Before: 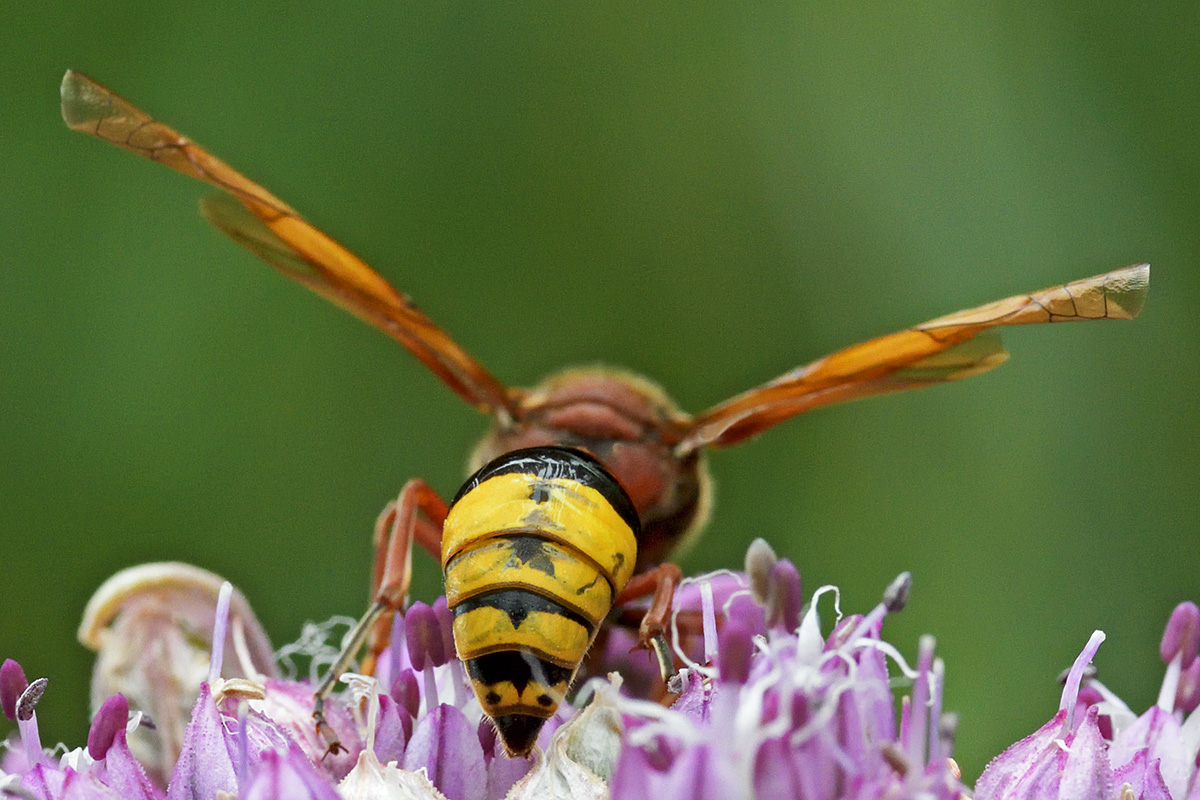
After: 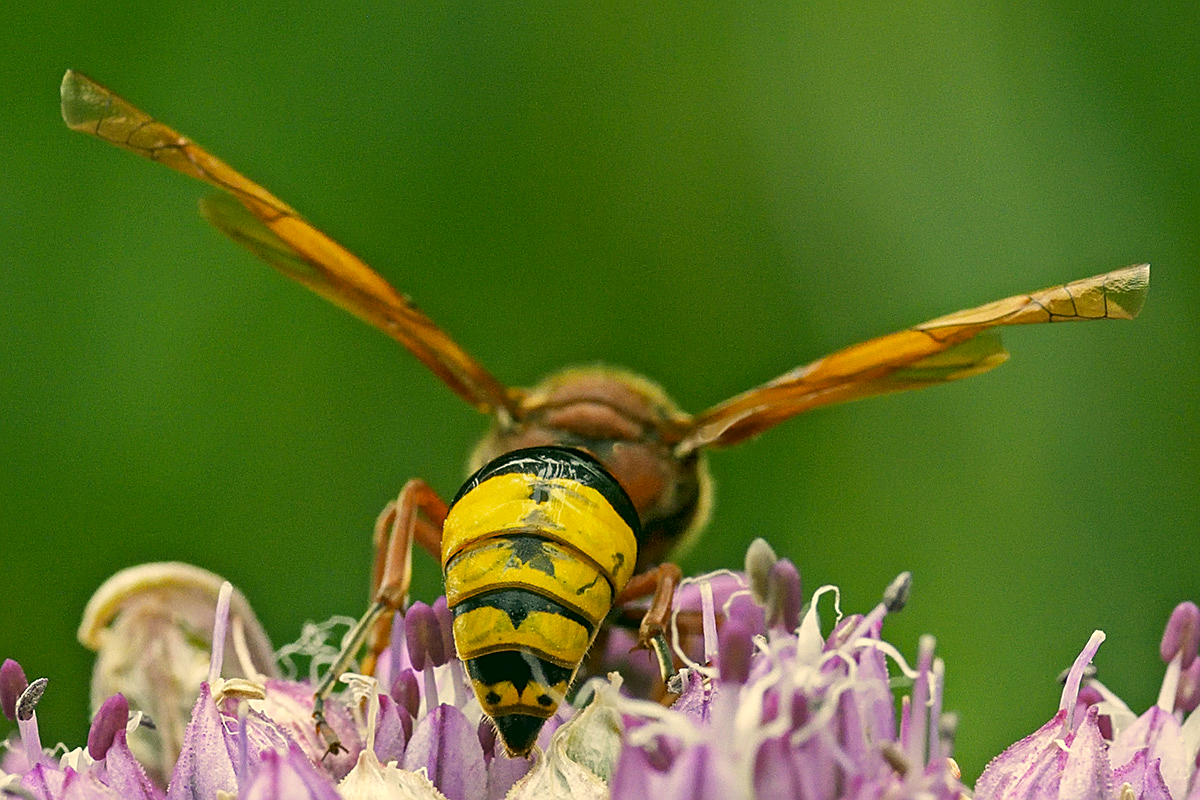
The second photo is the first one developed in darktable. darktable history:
local contrast: detail 109%
color correction: highlights a* 5.23, highlights b* 23.84, shadows a* -15.55, shadows b* 3.9
sharpen: on, module defaults
